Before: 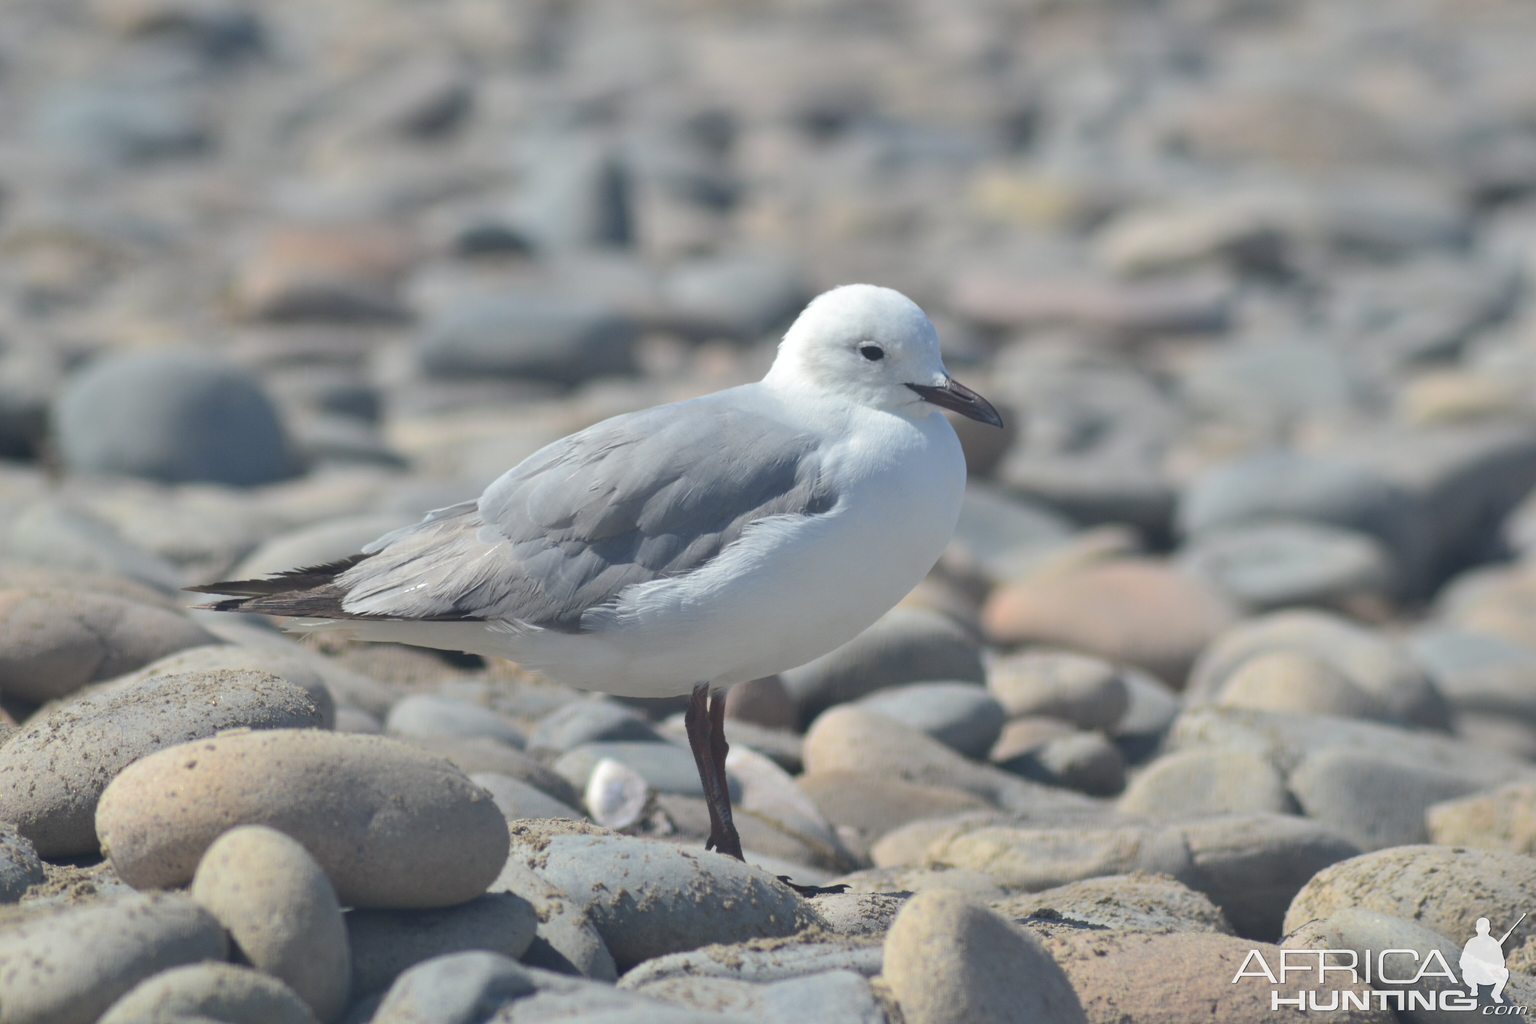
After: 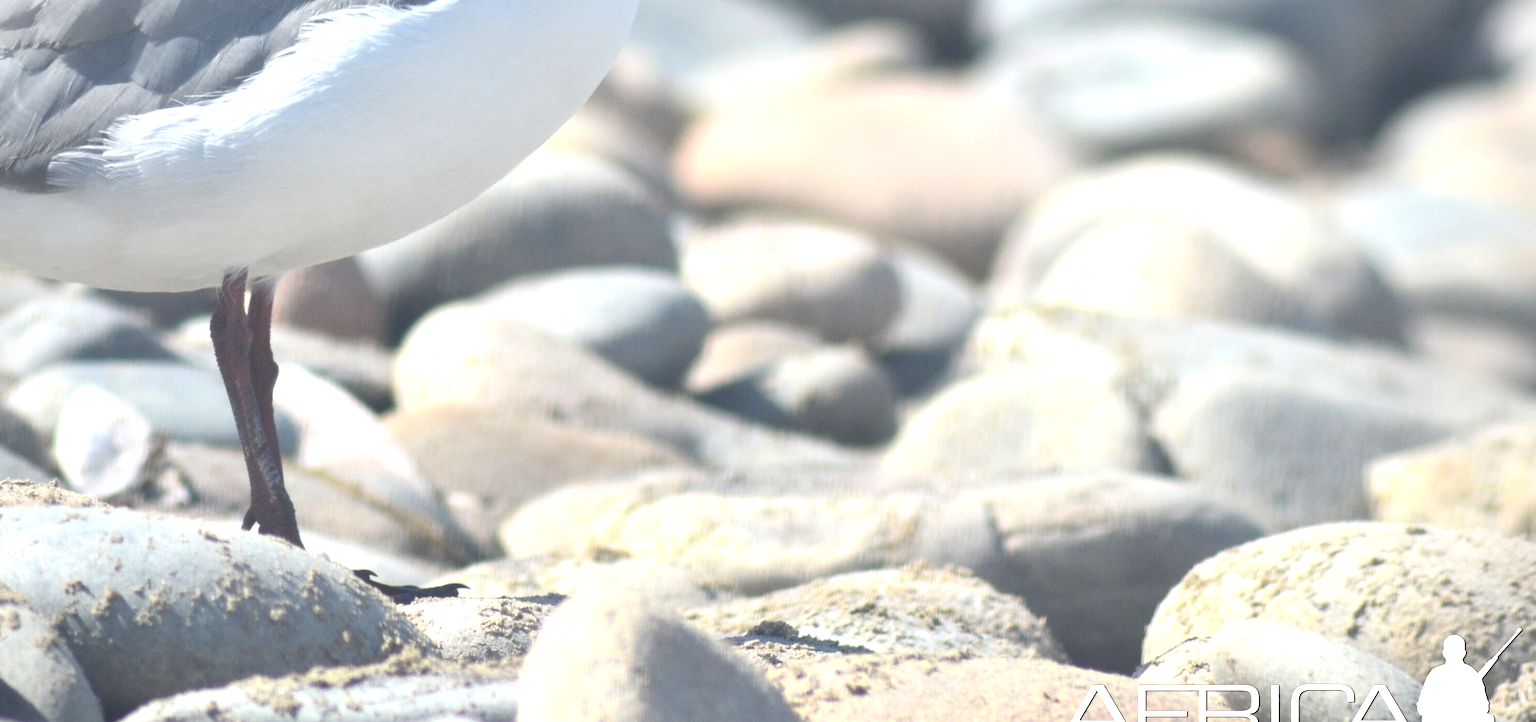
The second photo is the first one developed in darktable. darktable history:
vignetting: fall-off radius 81.45%, brightness -0.269
exposure: black level correction 0, exposure 1.2 EV, compensate highlight preservation false
crop and rotate: left 35.846%, top 49.869%, bottom 4.843%
